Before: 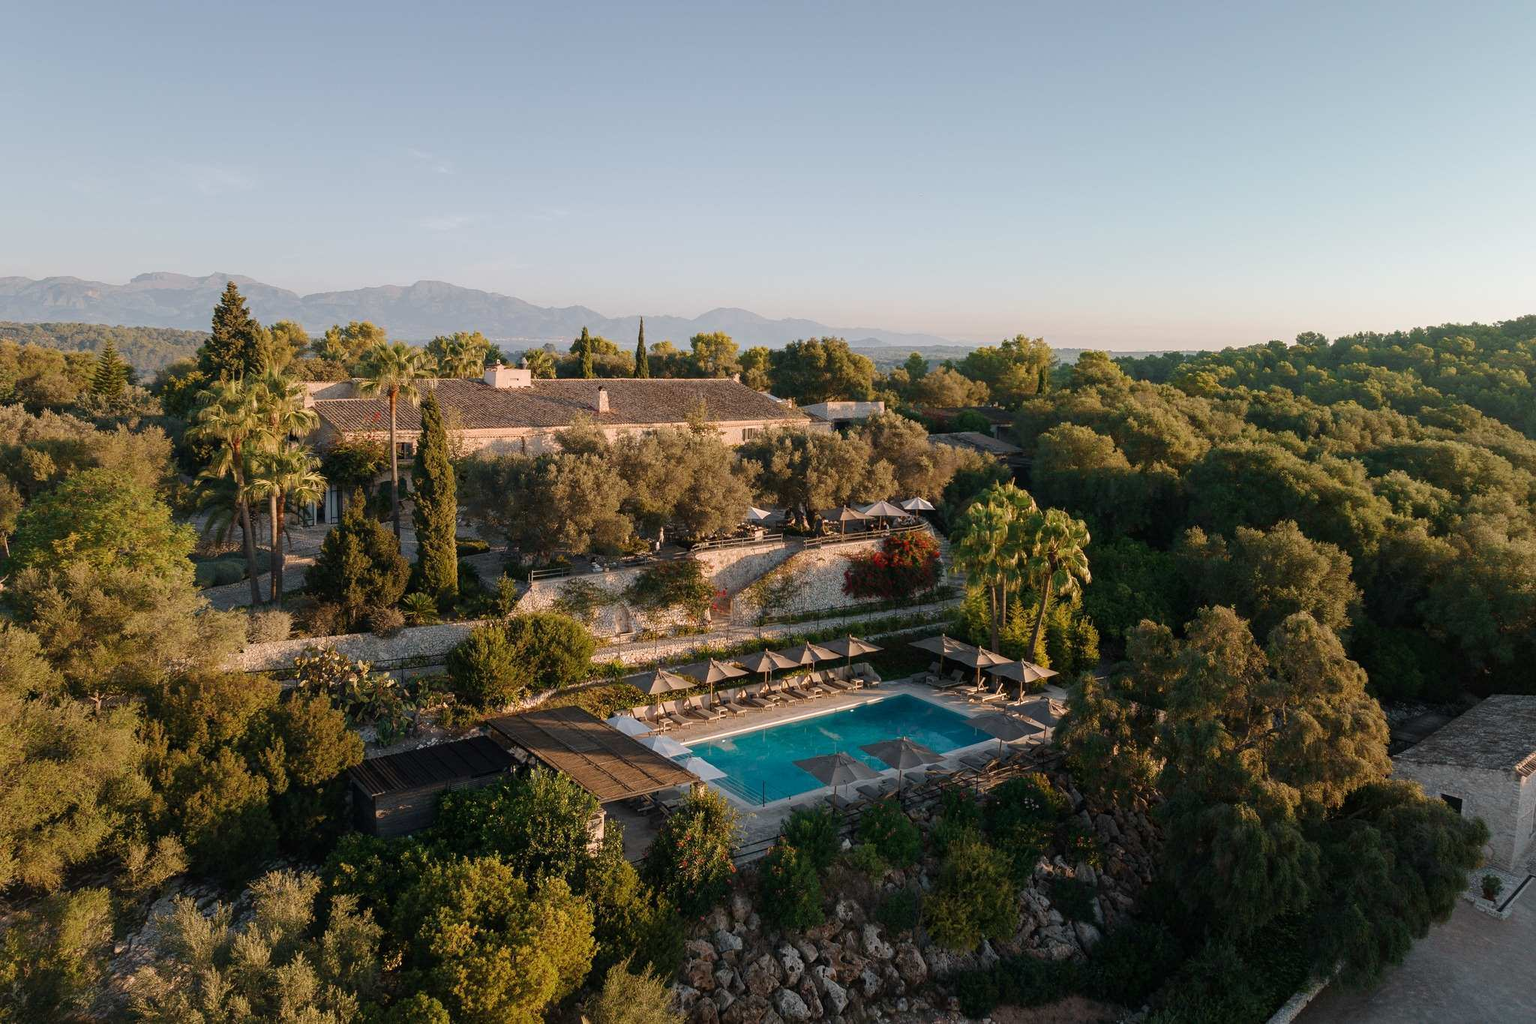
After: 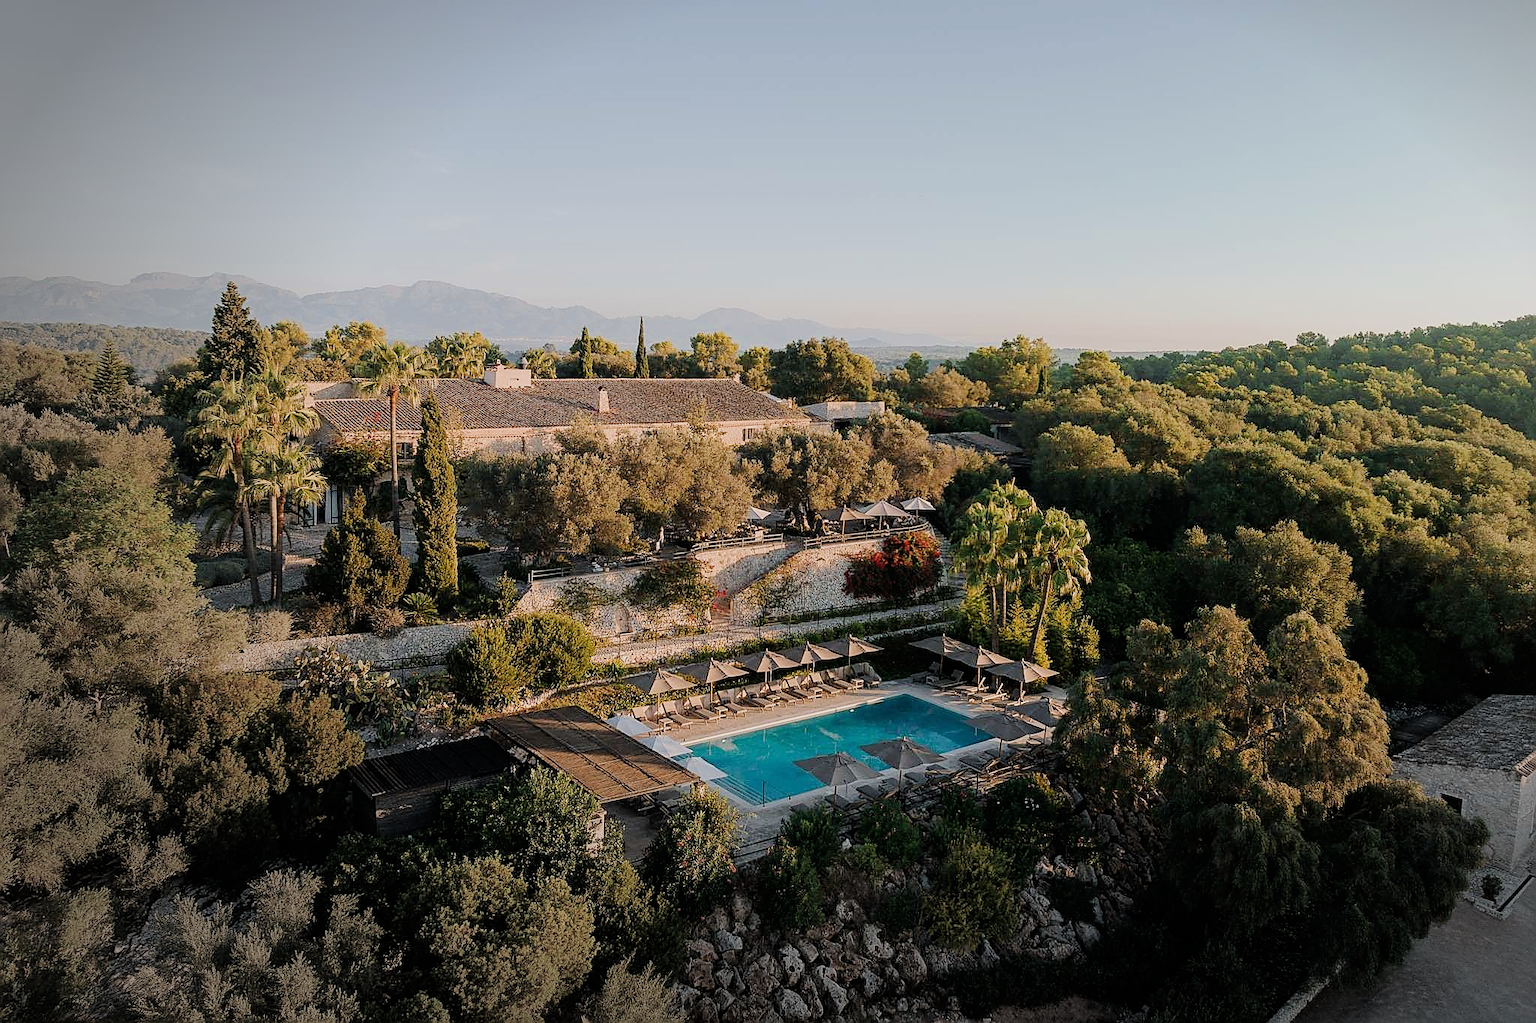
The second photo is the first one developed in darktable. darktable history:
exposure: black level correction 0, exposure 0.5 EV, compensate exposure bias true, compensate highlight preservation false
vignetting: center (0.219, -0.232), automatic ratio true
filmic rgb: black relative exposure -7.16 EV, white relative exposure 5.34 EV, hardness 3.02, iterations of high-quality reconstruction 0
sharpen: radius 1.365, amount 1.236, threshold 0.85
